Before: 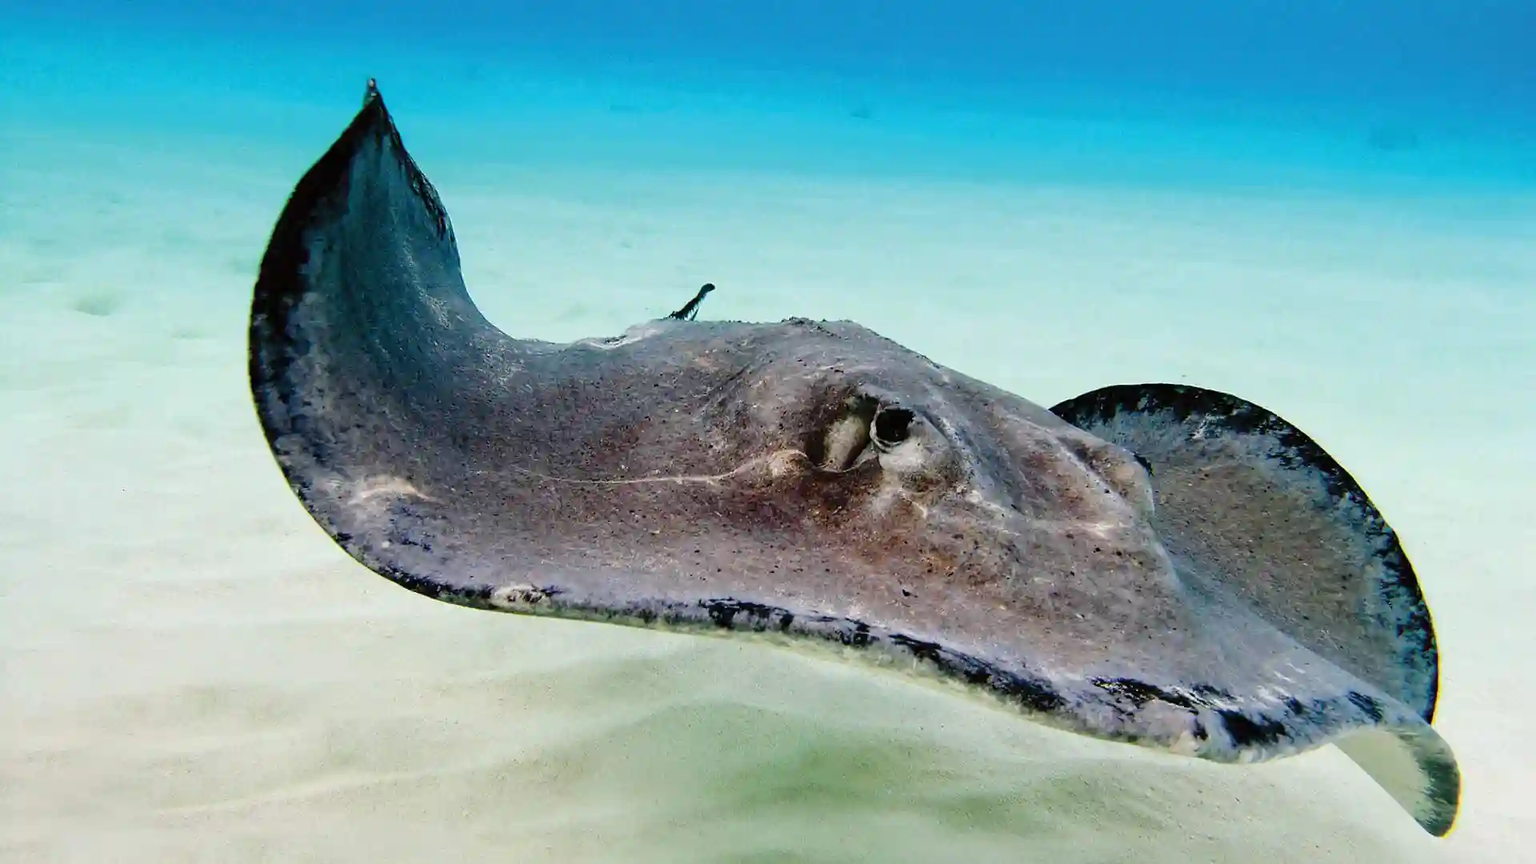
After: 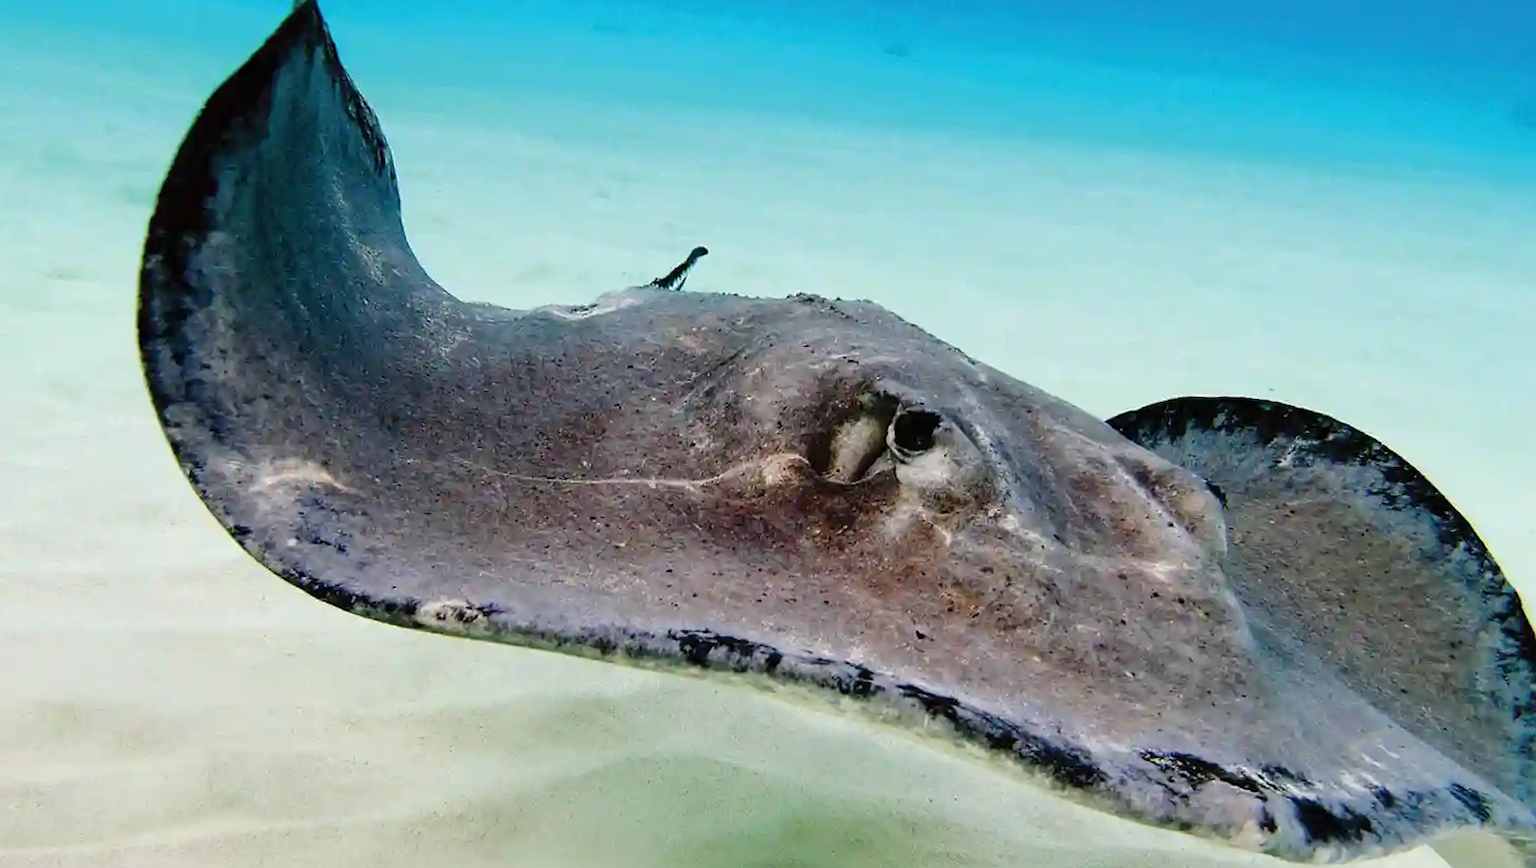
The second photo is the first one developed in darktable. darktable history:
crop and rotate: angle -3.06°, left 5.342%, top 5.203%, right 4.627%, bottom 4.331%
